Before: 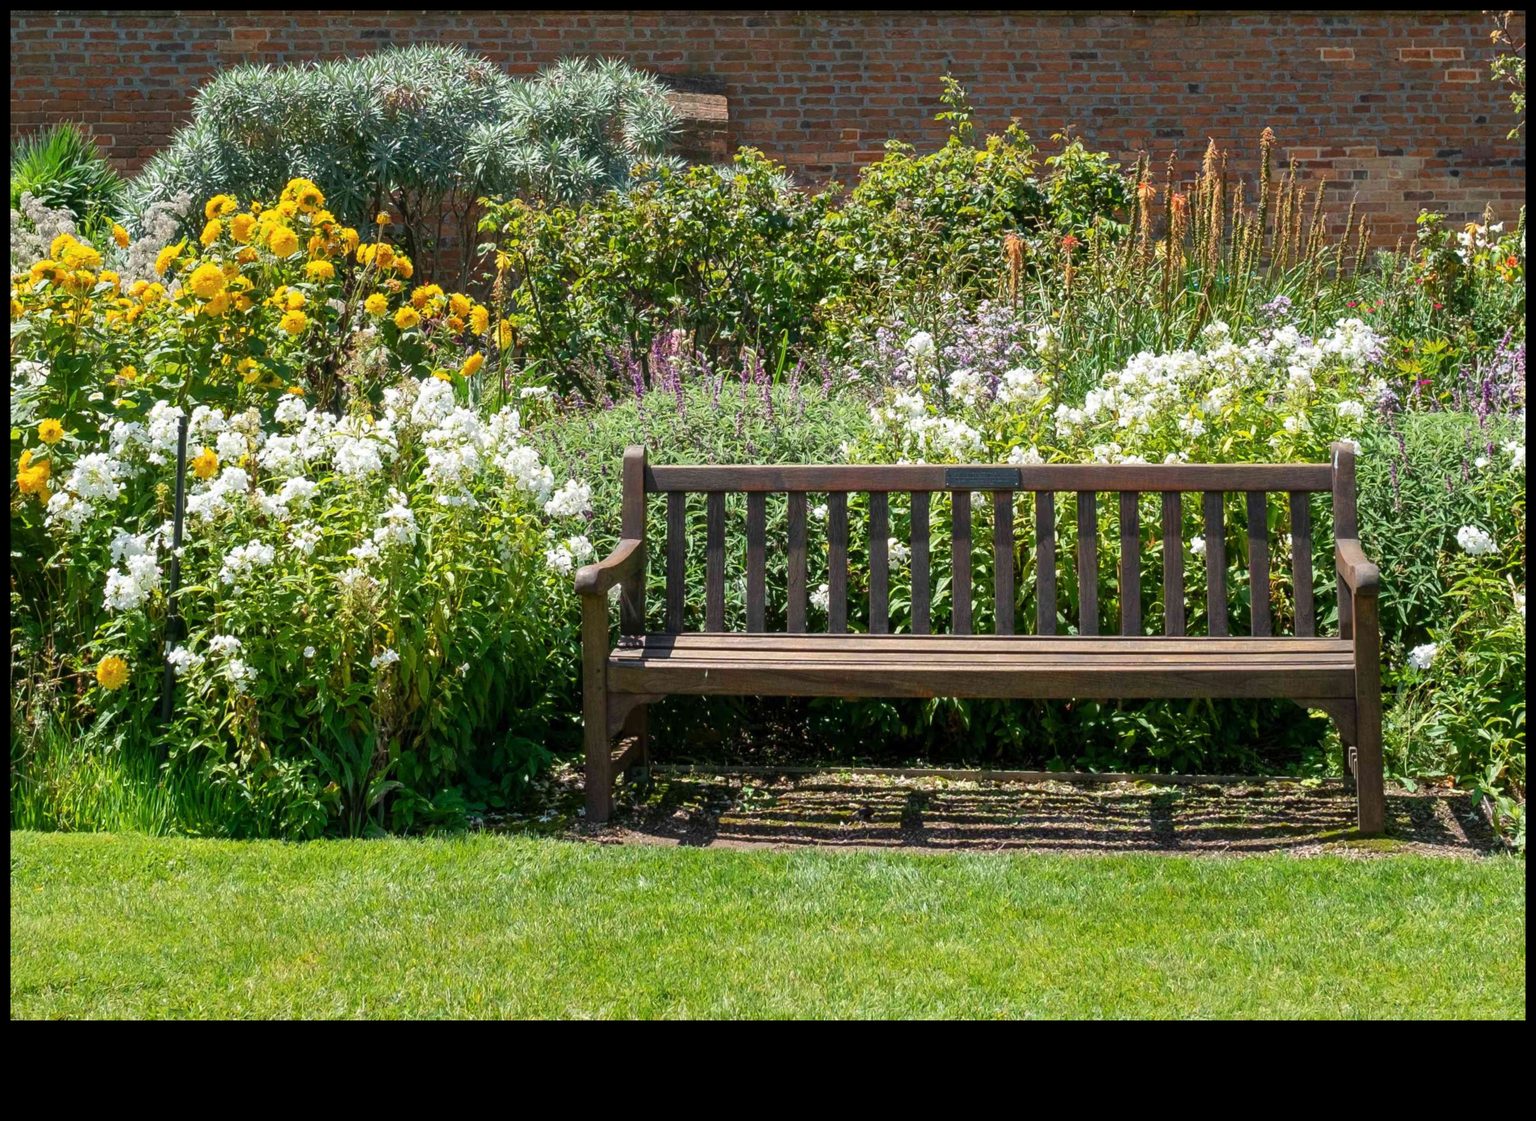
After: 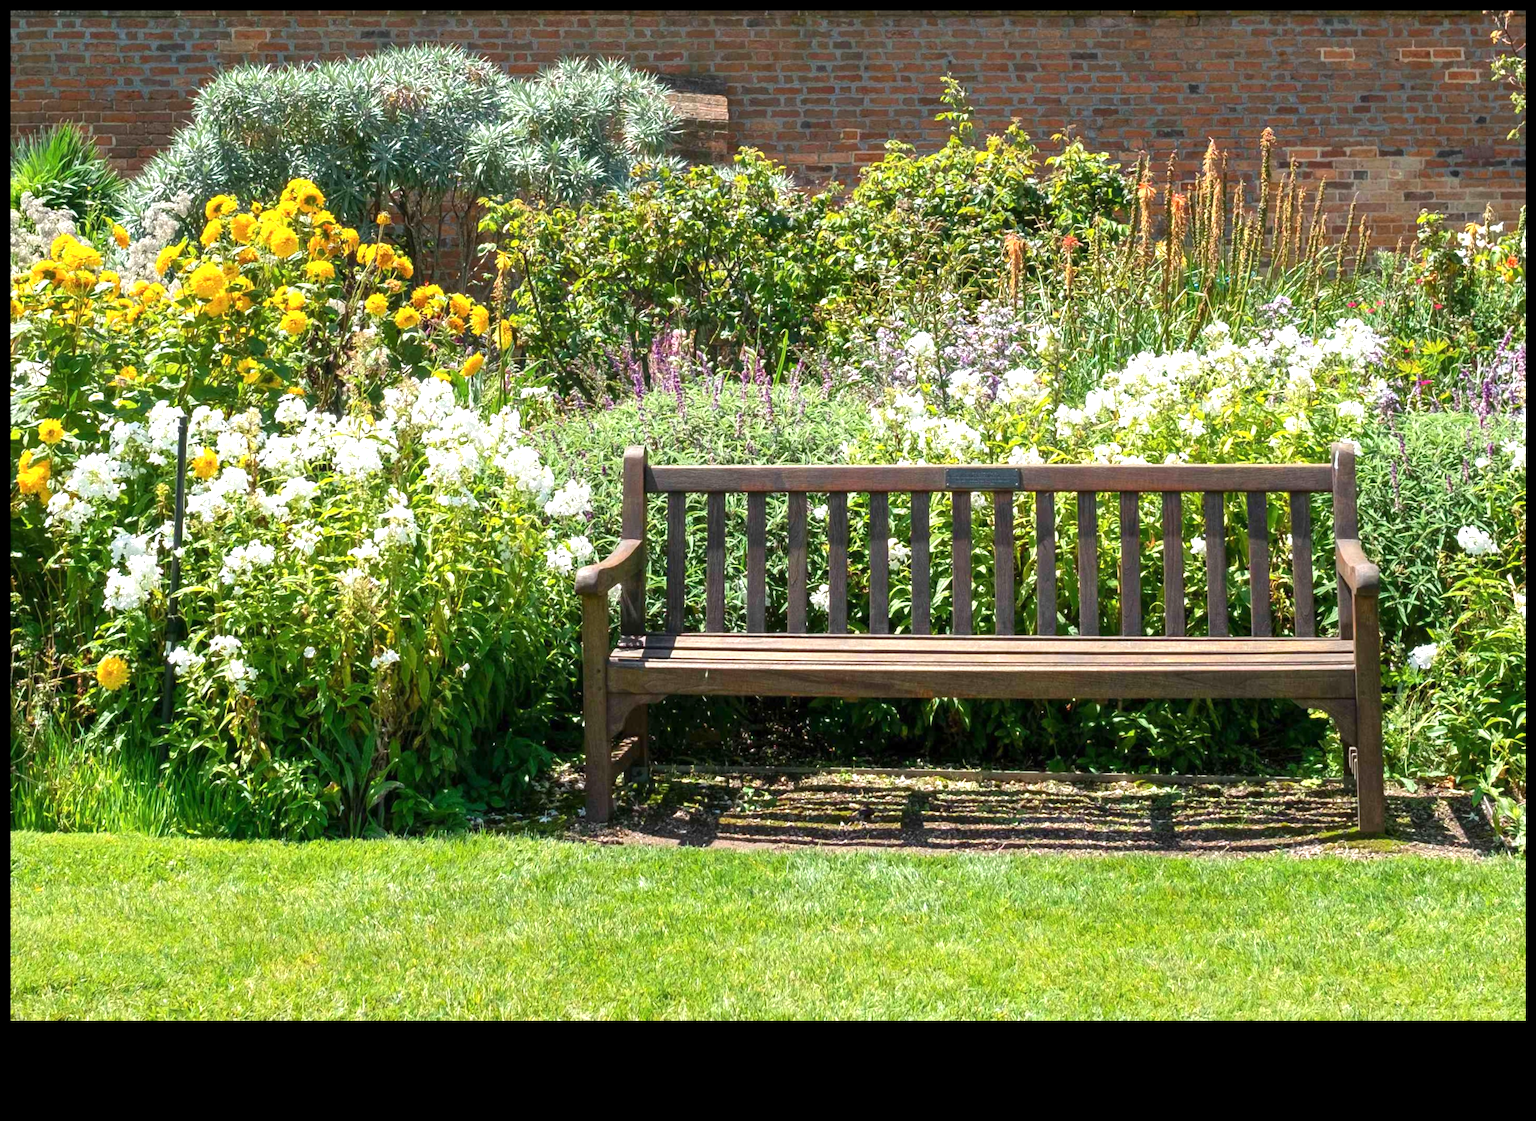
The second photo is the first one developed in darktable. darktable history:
exposure: exposure 0.663 EV, compensate highlight preservation false
